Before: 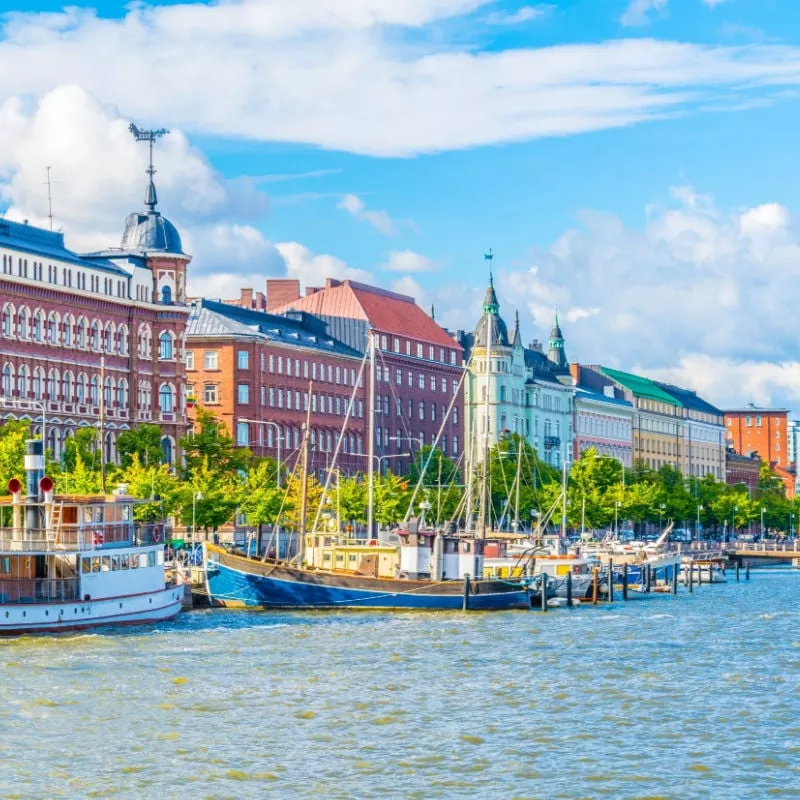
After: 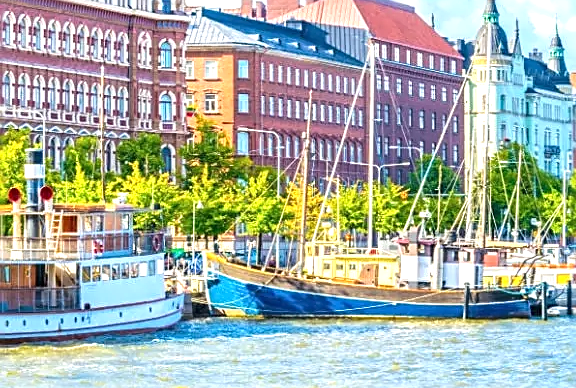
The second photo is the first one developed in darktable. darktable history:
exposure: black level correction 0, exposure 0.7 EV, compensate highlight preservation false
sharpen: on, module defaults
crop: top 36.498%, right 27.964%, bottom 14.995%
